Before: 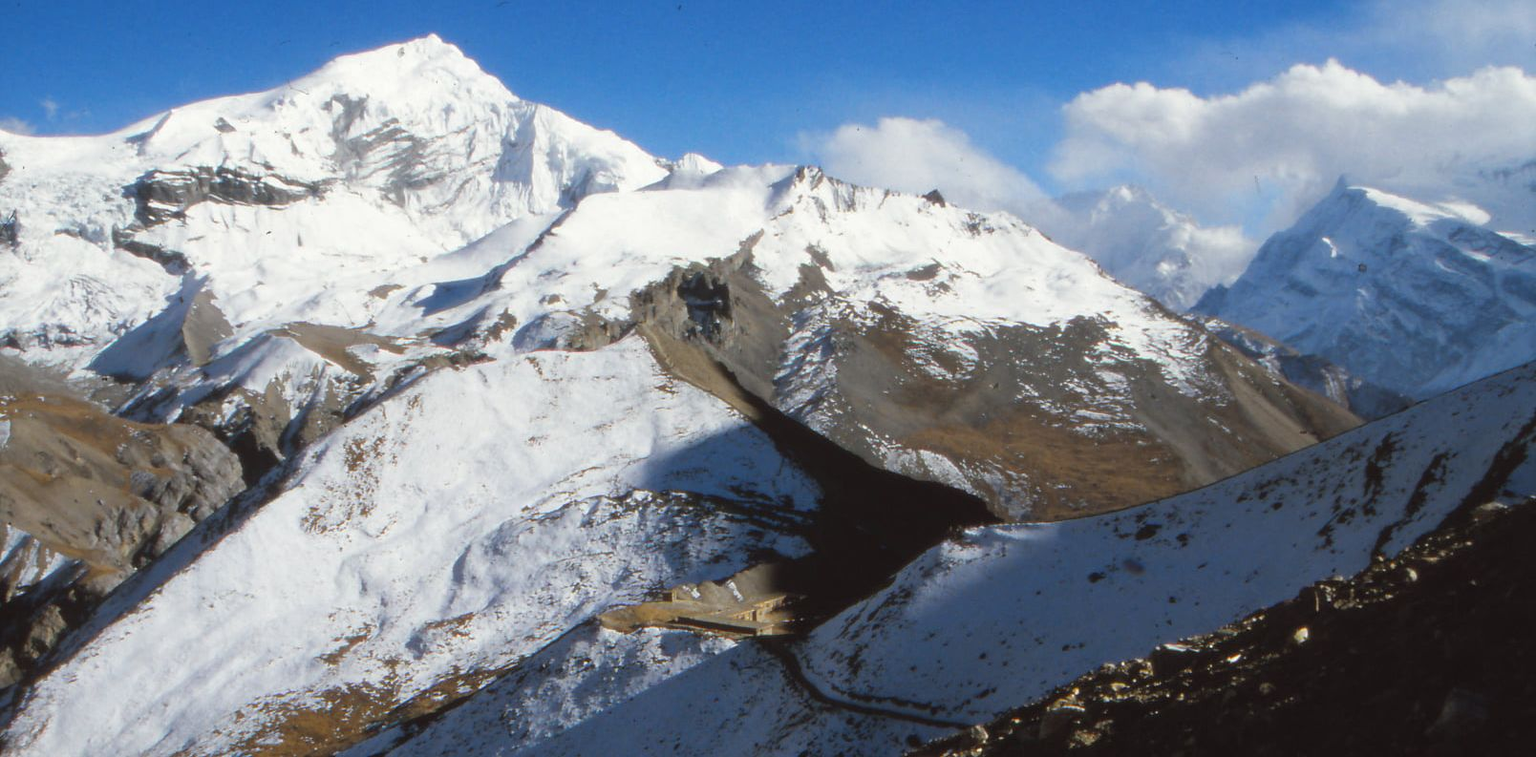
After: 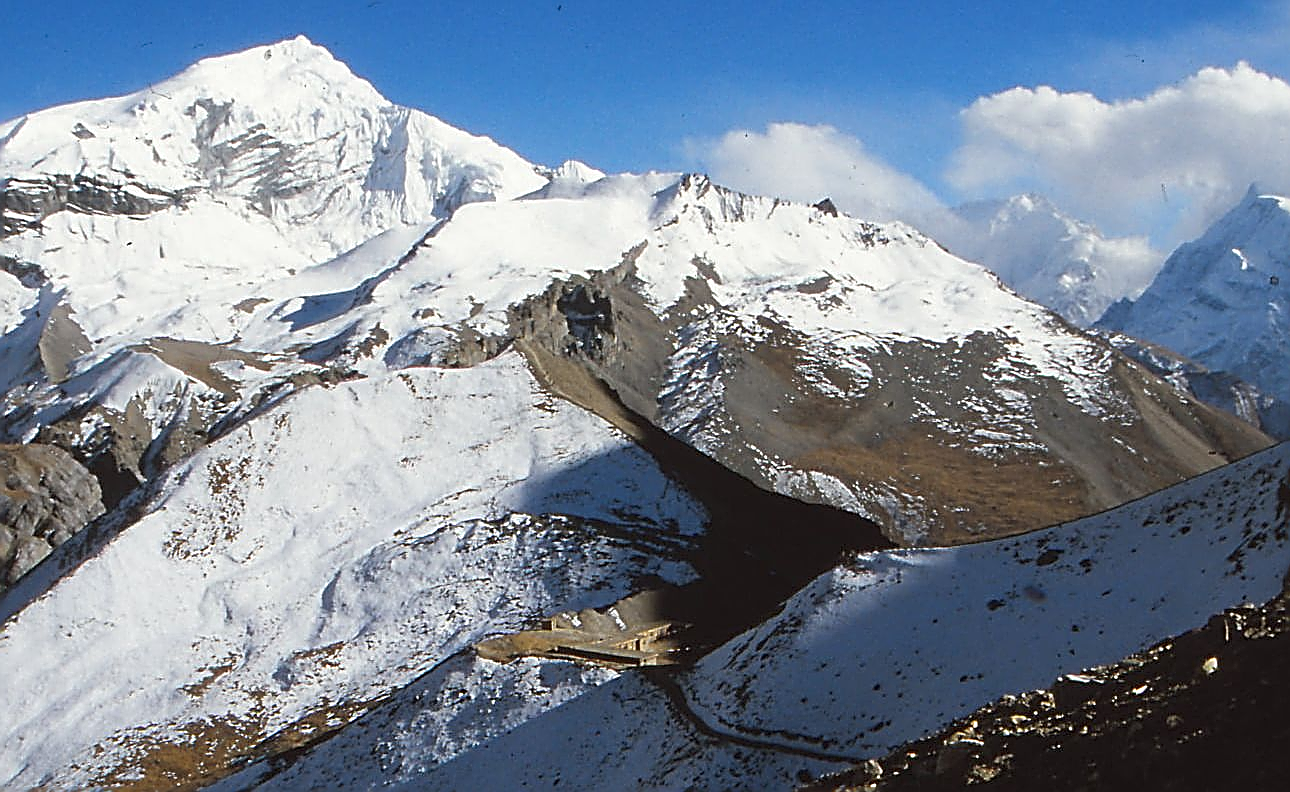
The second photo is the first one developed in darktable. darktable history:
sharpen: amount 1.984
crop and rotate: left 9.52%, right 10.244%
